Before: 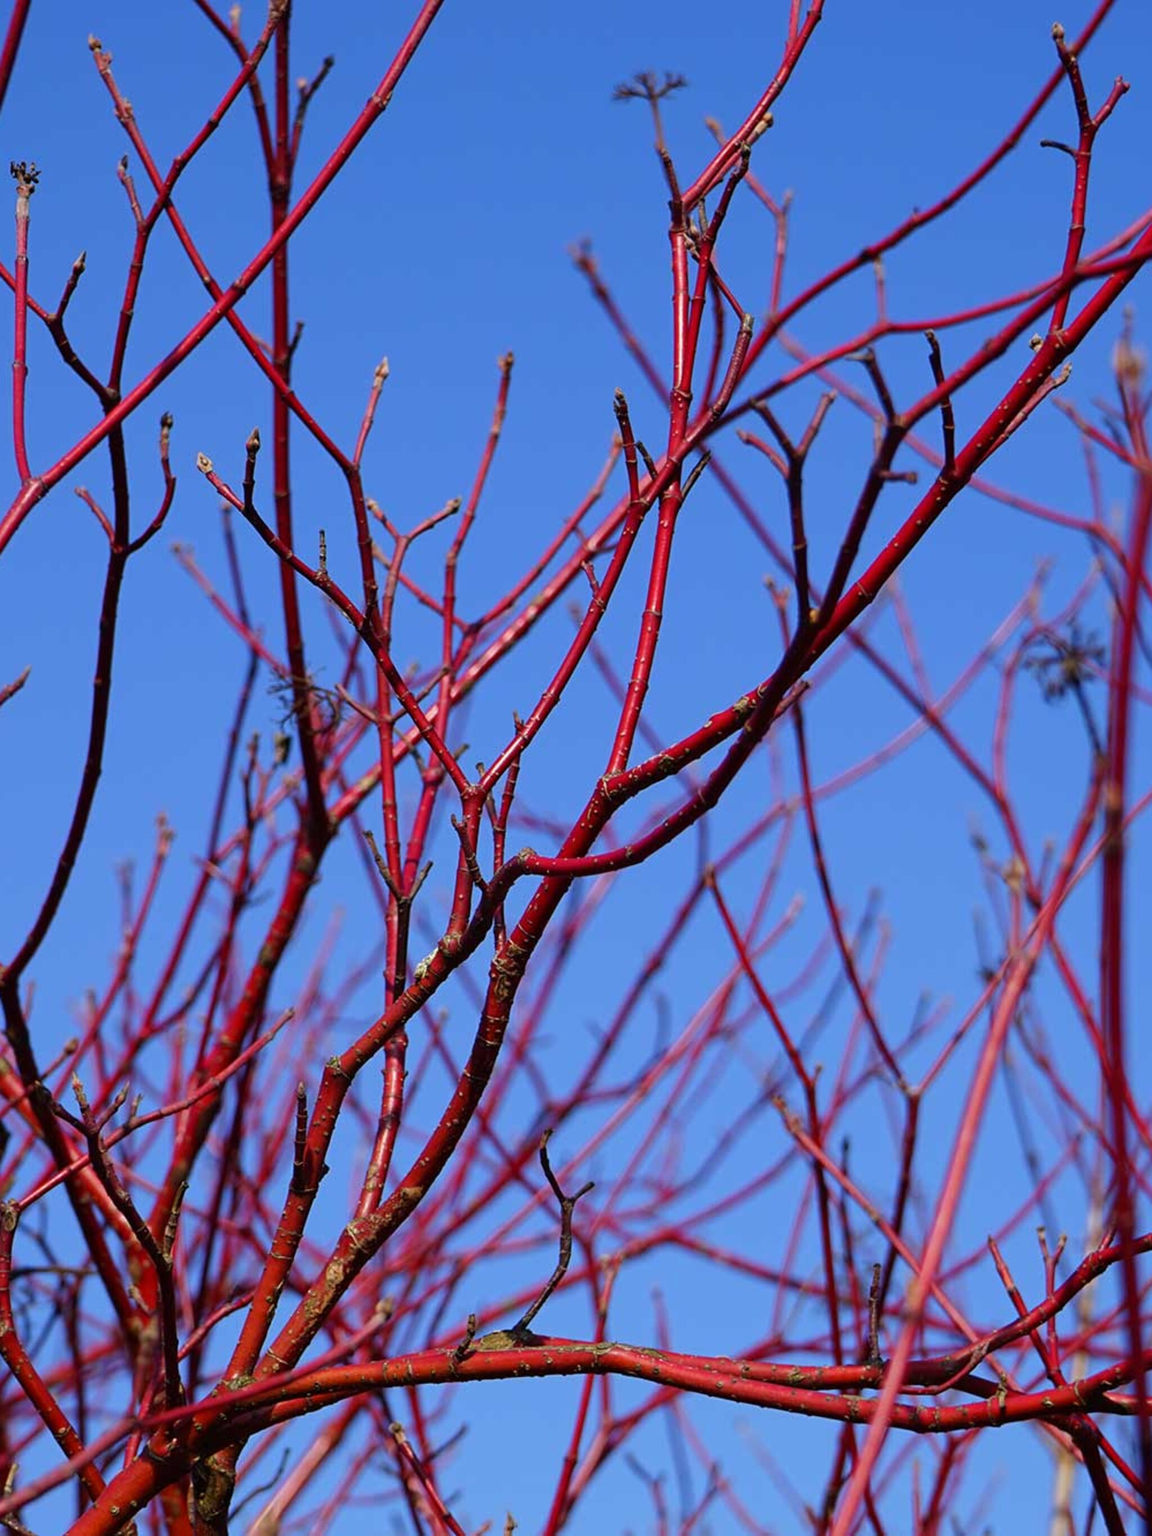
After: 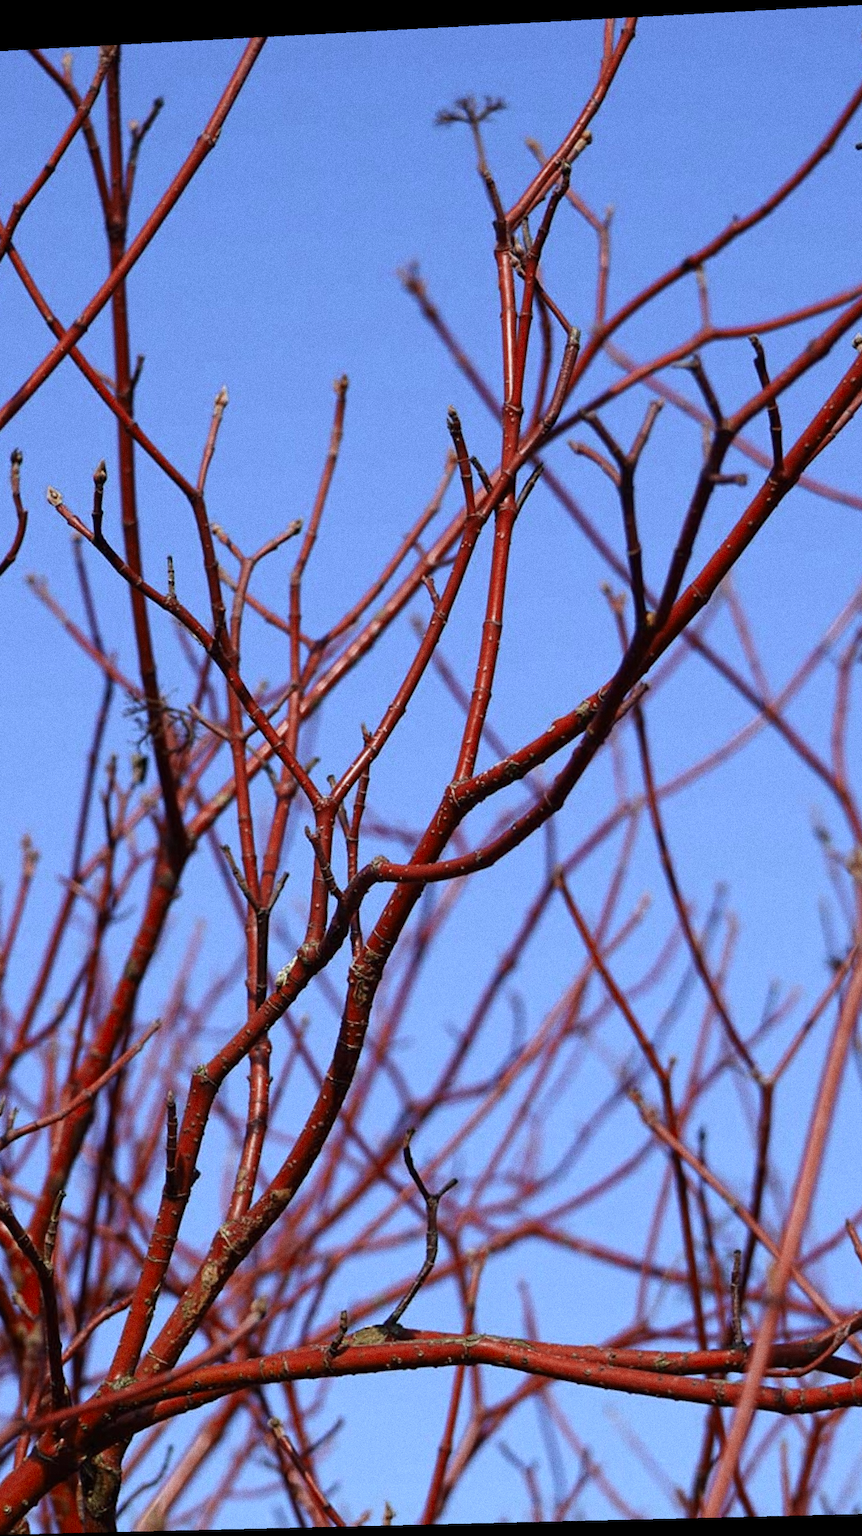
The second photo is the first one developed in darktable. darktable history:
crop: left 13.443%, right 13.31%
rotate and perspective: rotation -2.22°, lens shift (horizontal) -0.022, automatic cropping off
color zones: curves: ch0 [(0, 0.5) (0.125, 0.4) (0.25, 0.5) (0.375, 0.4) (0.5, 0.4) (0.625, 0.6) (0.75, 0.6) (0.875, 0.5)]; ch1 [(0, 0.35) (0.125, 0.45) (0.25, 0.35) (0.375, 0.35) (0.5, 0.35) (0.625, 0.35) (0.75, 0.45) (0.875, 0.35)]; ch2 [(0, 0.6) (0.125, 0.5) (0.25, 0.5) (0.375, 0.6) (0.5, 0.6) (0.625, 0.5) (0.75, 0.5) (0.875, 0.5)]
grain: coarseness 0.09 ISO, strength 40%
